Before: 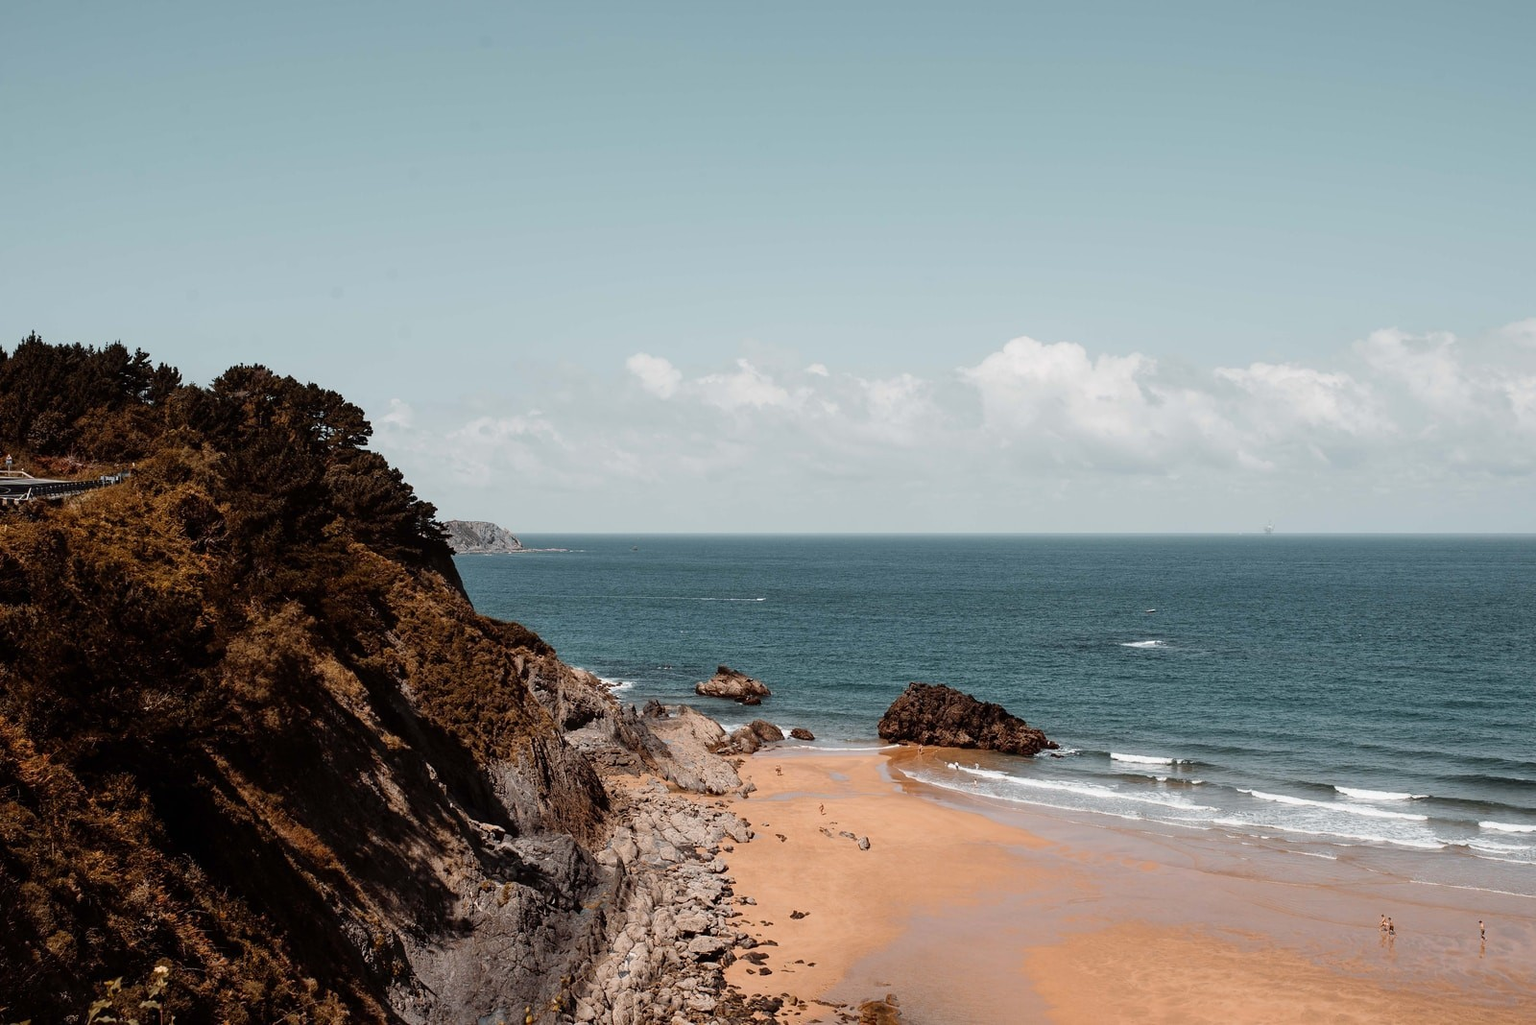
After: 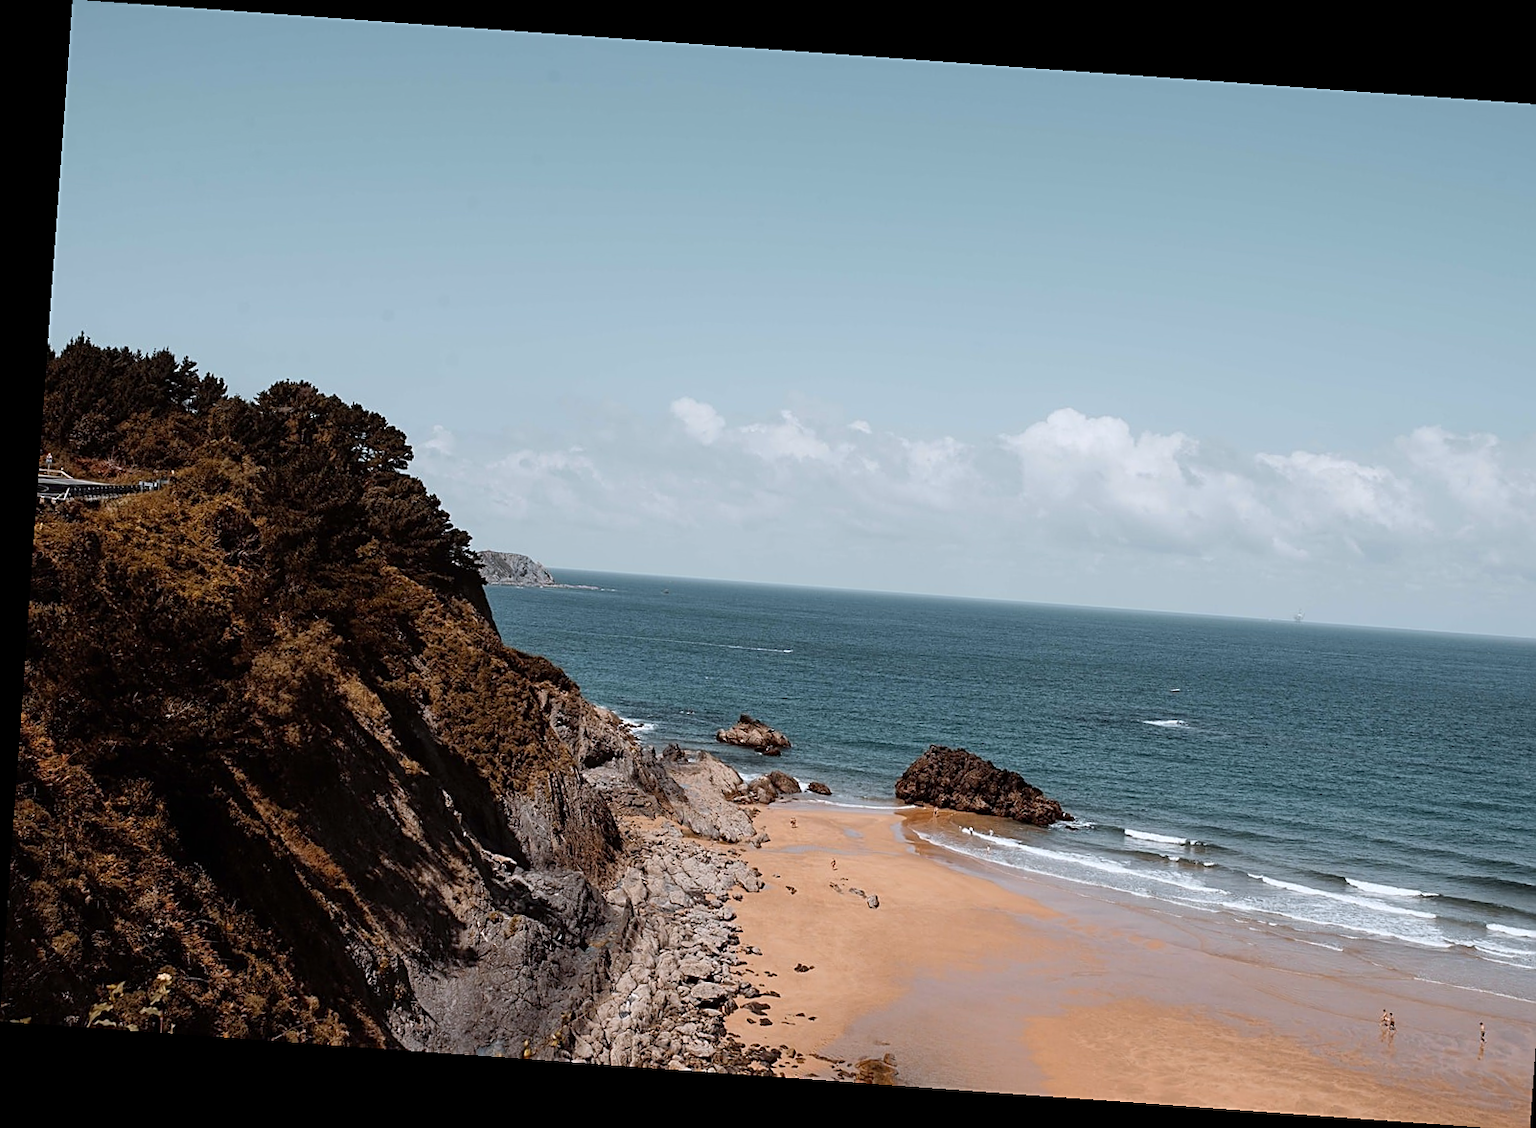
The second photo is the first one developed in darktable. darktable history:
rotate and perspective: rotation 4.1°, automatic cropping off
sharpen: on, module defaults
crop: right 4.126%, bottom 0.031%
shadows and highlights: radius 125.46, shadows 21.19, highlights -21.19, low approximation 0.01
white balance: red 0.967, blue 1.049
